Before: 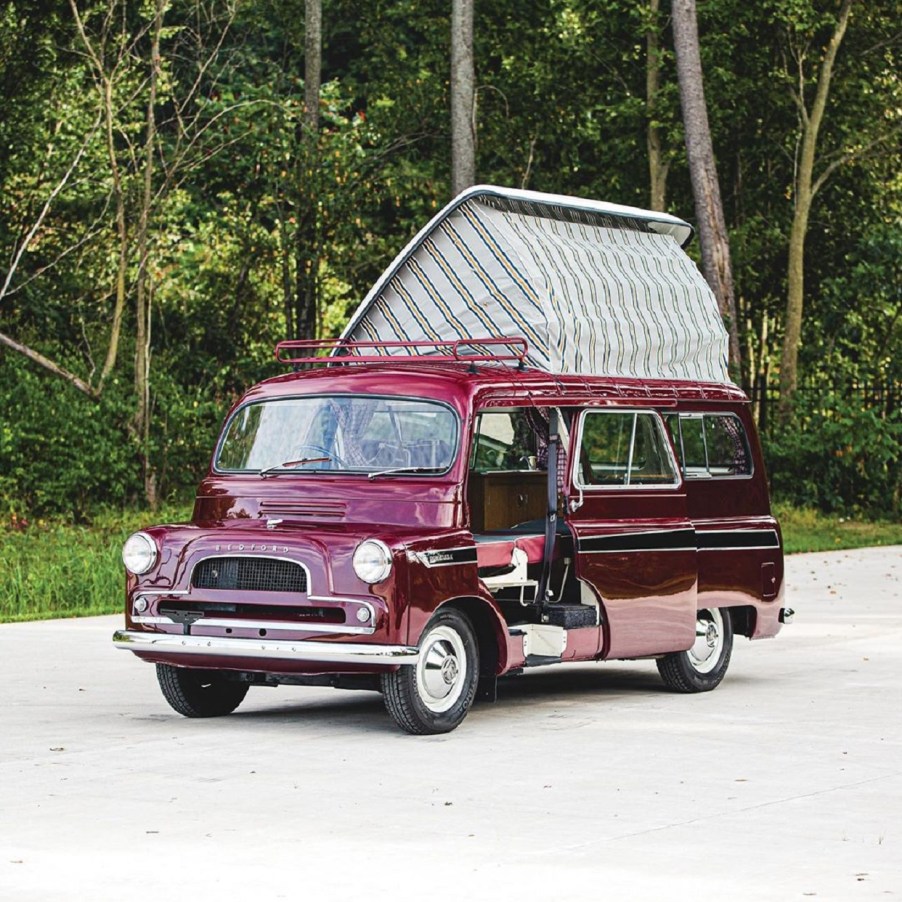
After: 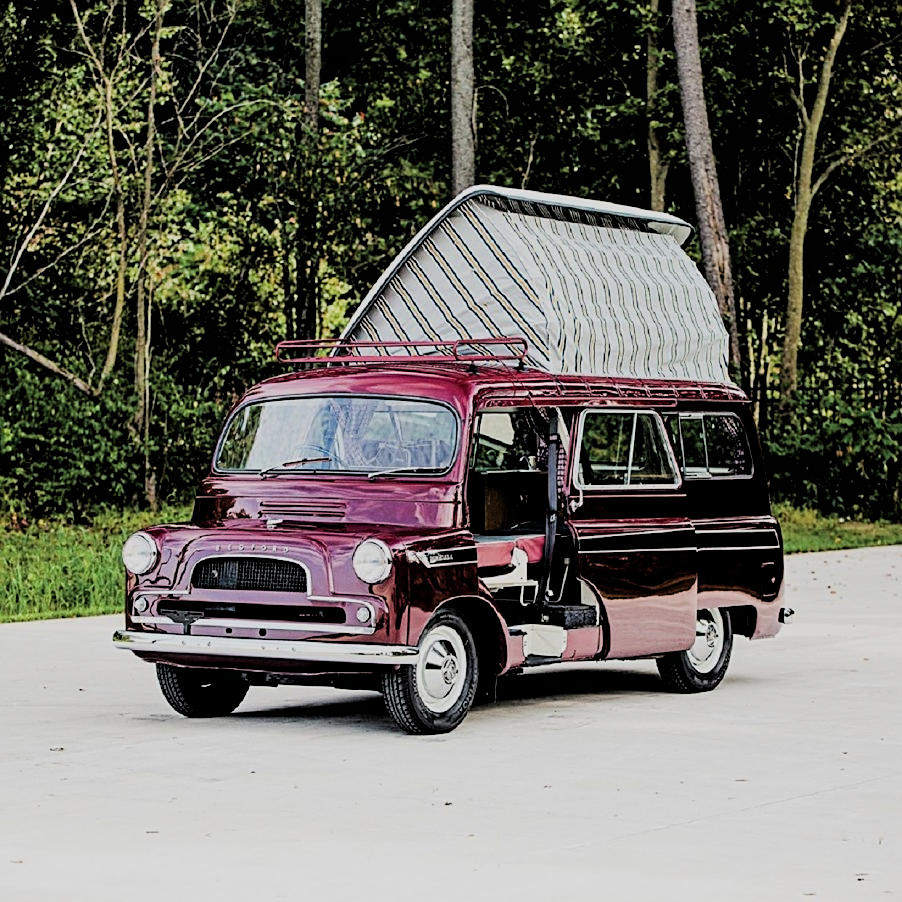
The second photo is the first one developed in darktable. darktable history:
filmic rgb: black relative exposure -2.73 EV, white relative exposure 4.56 EV, threshold 5.98 EV, hardness 1.76, contrast 1.251, enable highlight reconstruction true
sharpen: on, module defaults
